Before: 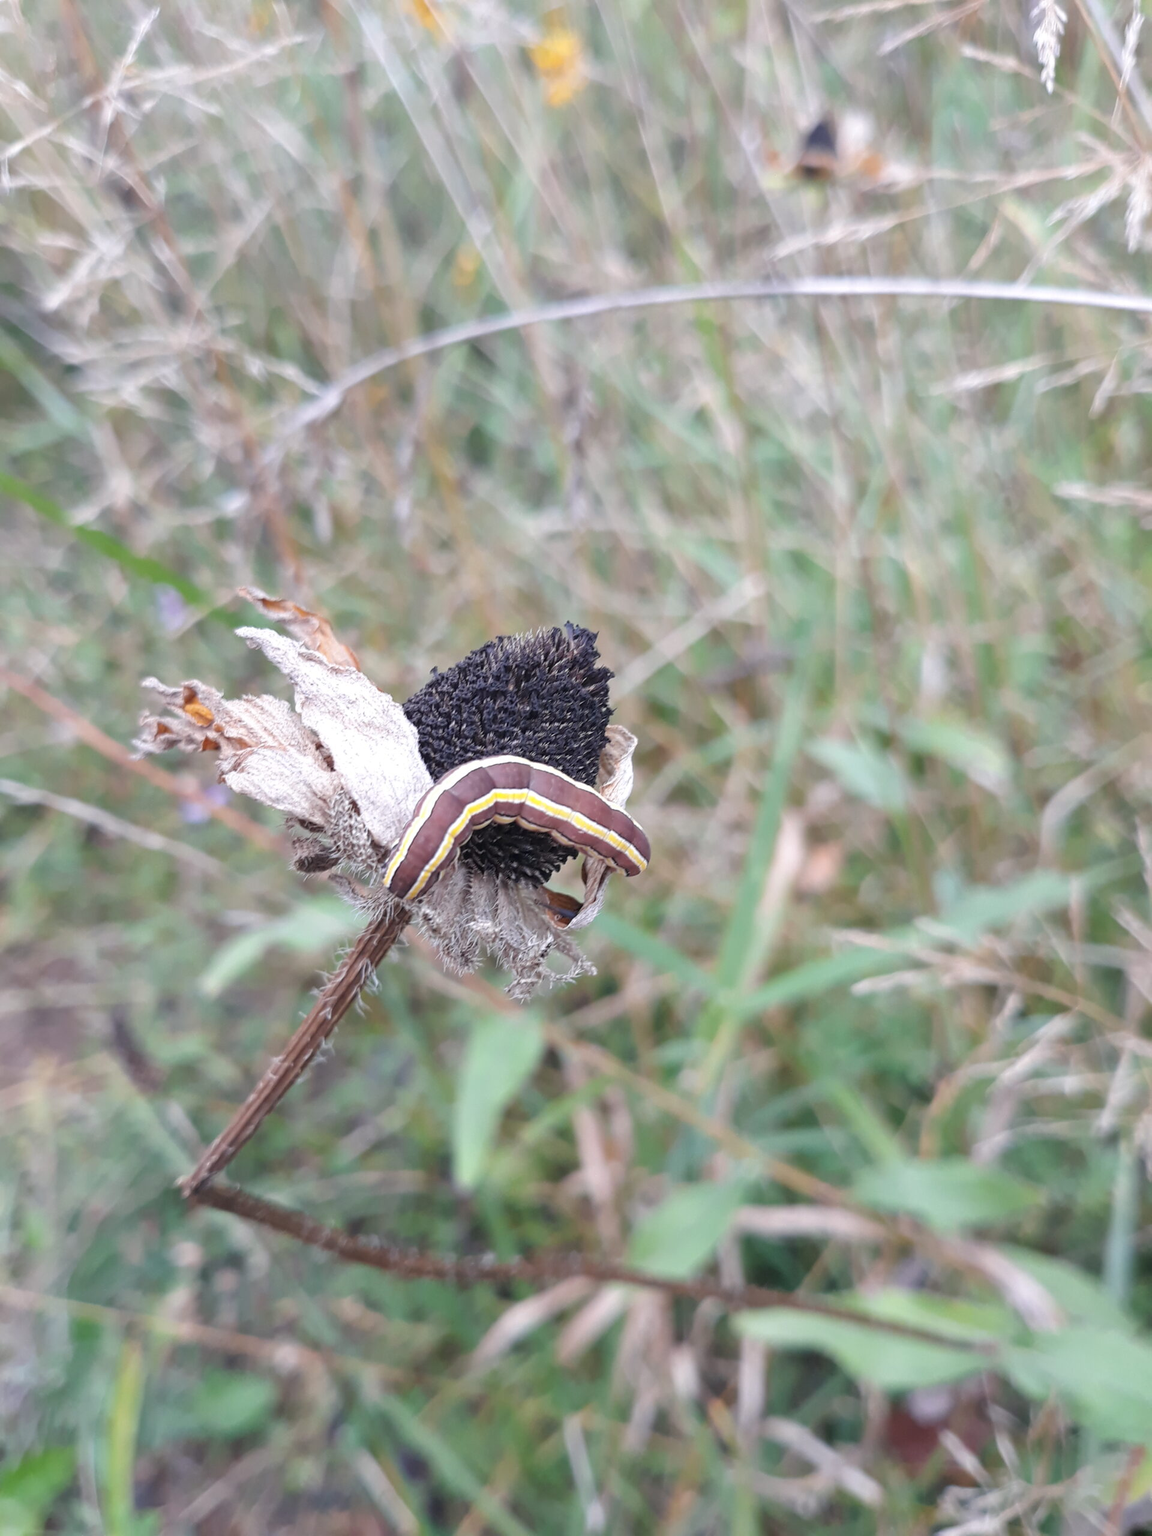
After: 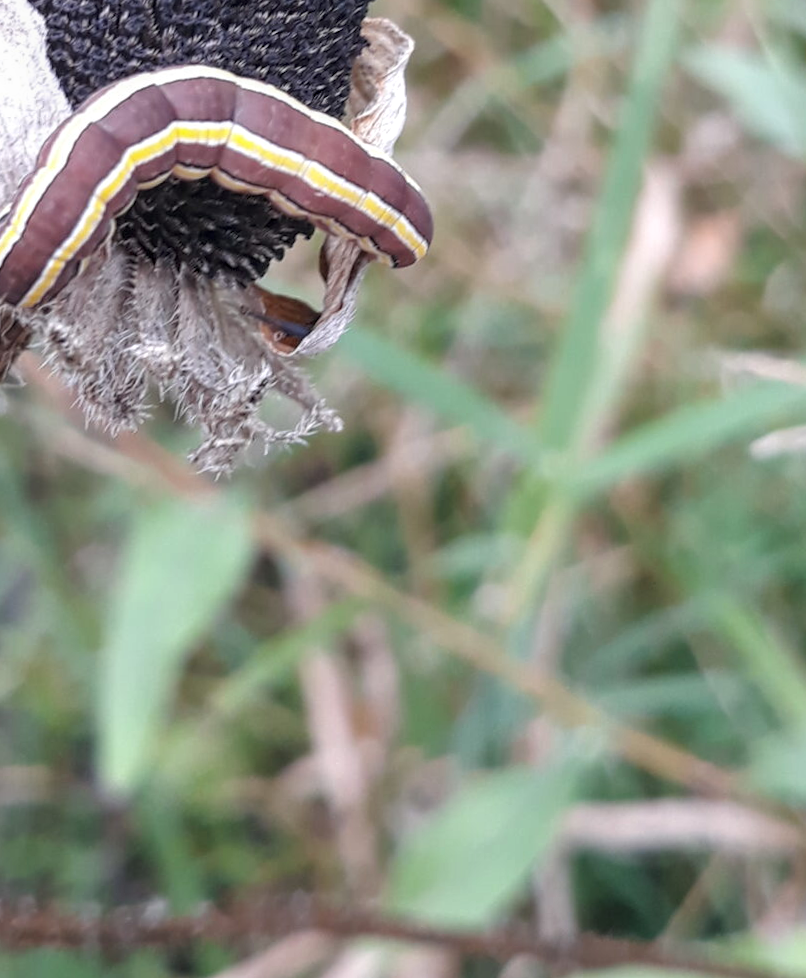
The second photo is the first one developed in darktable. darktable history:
rotate and perspective: rotation 0.679°, lens shift (horizontal) 0.136, crop left 0.009, crop right 0.991, crop top 0.078, crop bottom 0.95
crop: left 37.221%, top 45.169%, right 20.63%, bottom 13.777%
local contrast: on, module defaults
